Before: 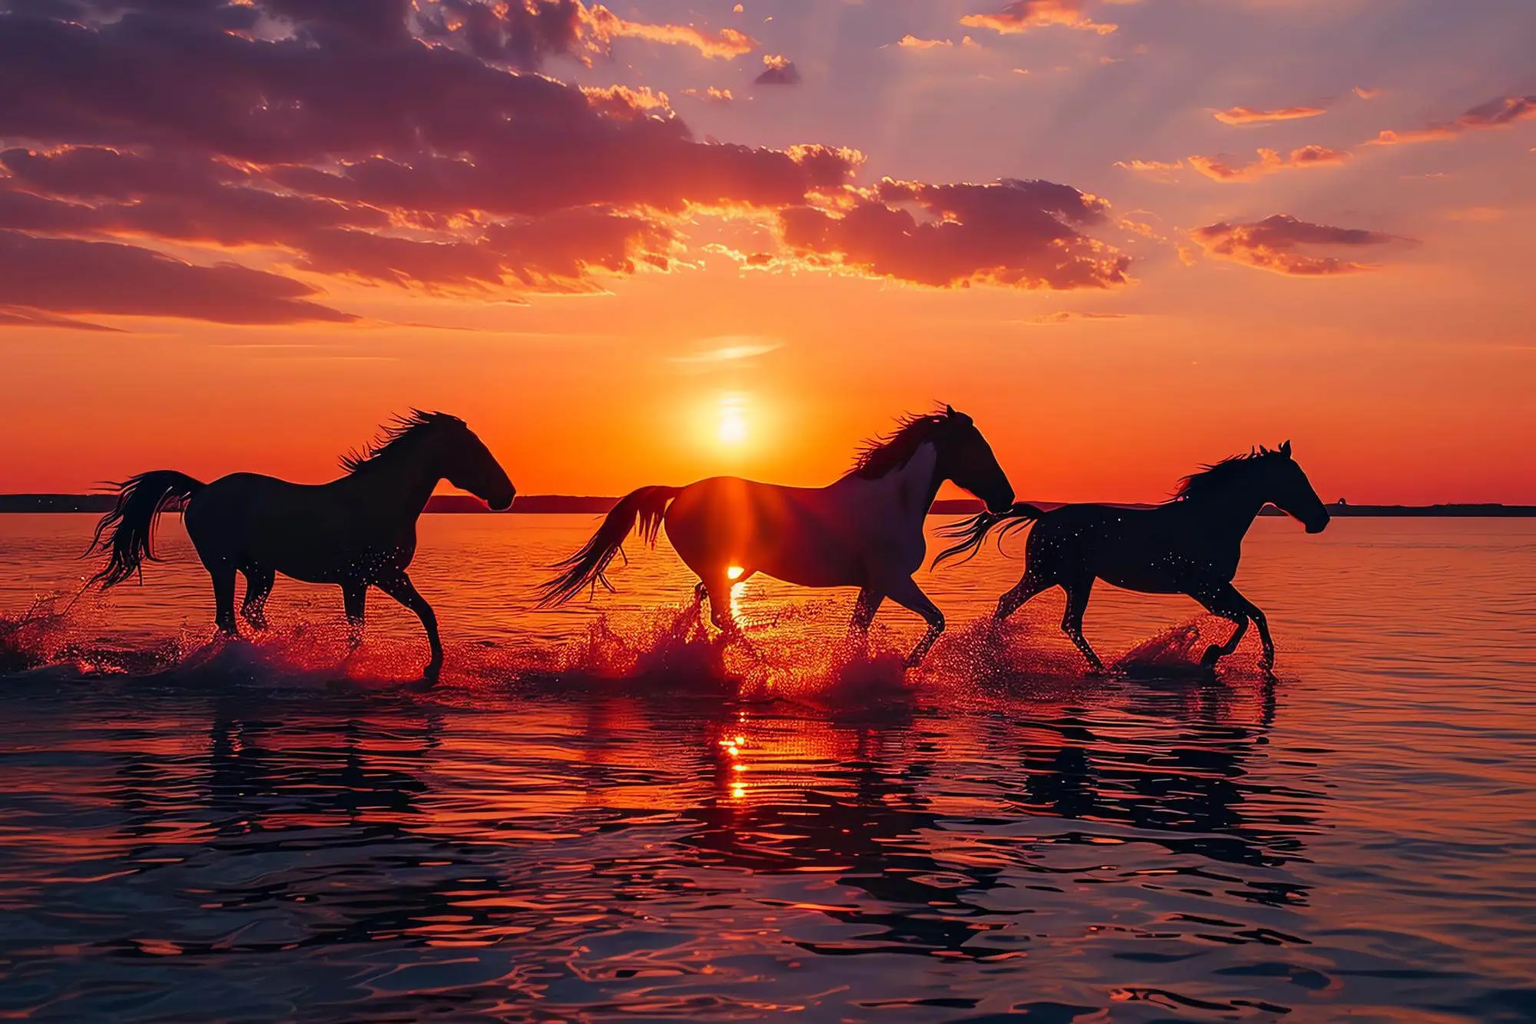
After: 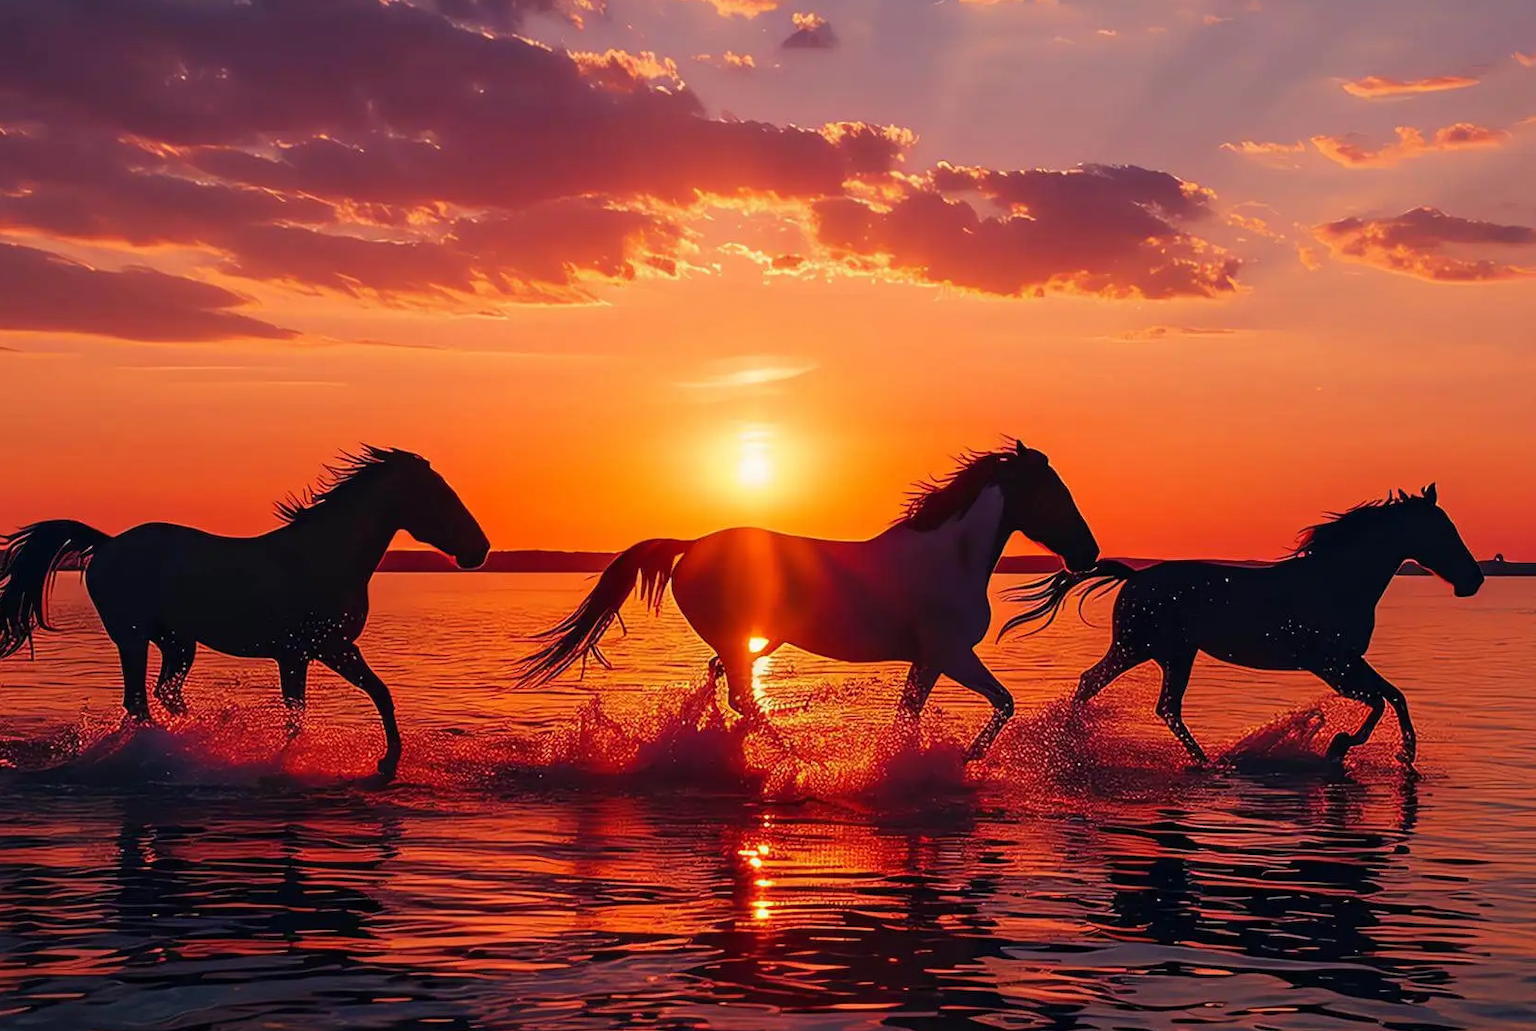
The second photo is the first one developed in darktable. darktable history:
crop and rotate: left 7.454%, top 4.41%, right 10.622%, bottom 13.001%
